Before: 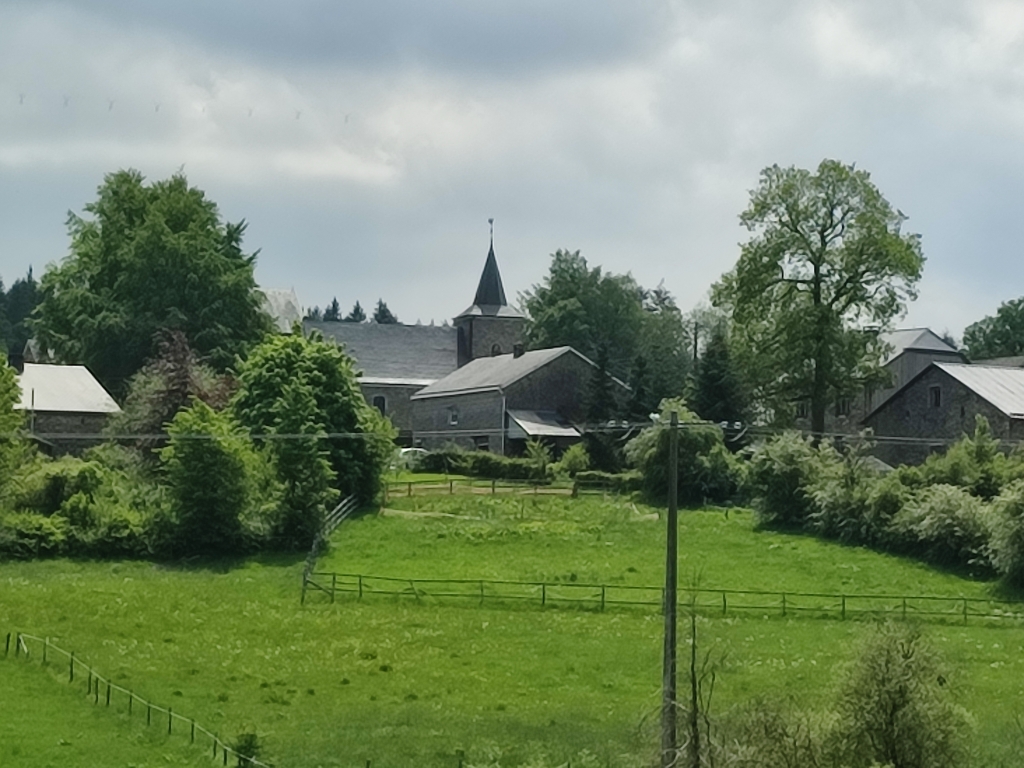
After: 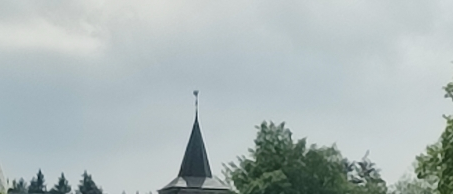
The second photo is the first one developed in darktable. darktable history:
crop: left 28.88%, top 16.791%, right 26.818%, bottom 57.918%
